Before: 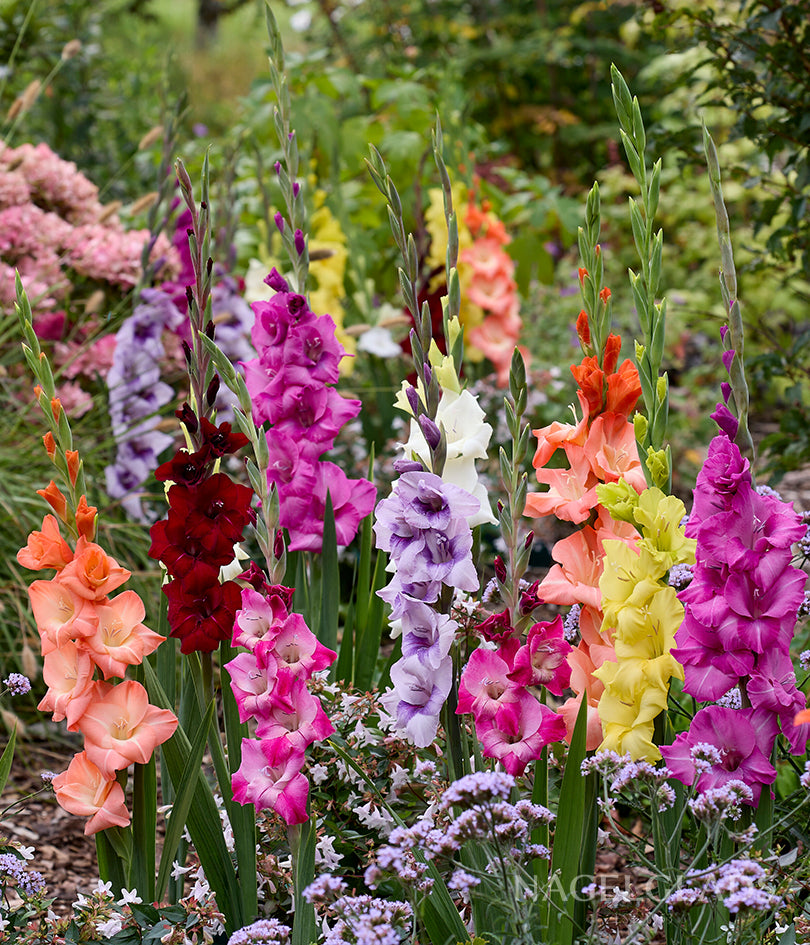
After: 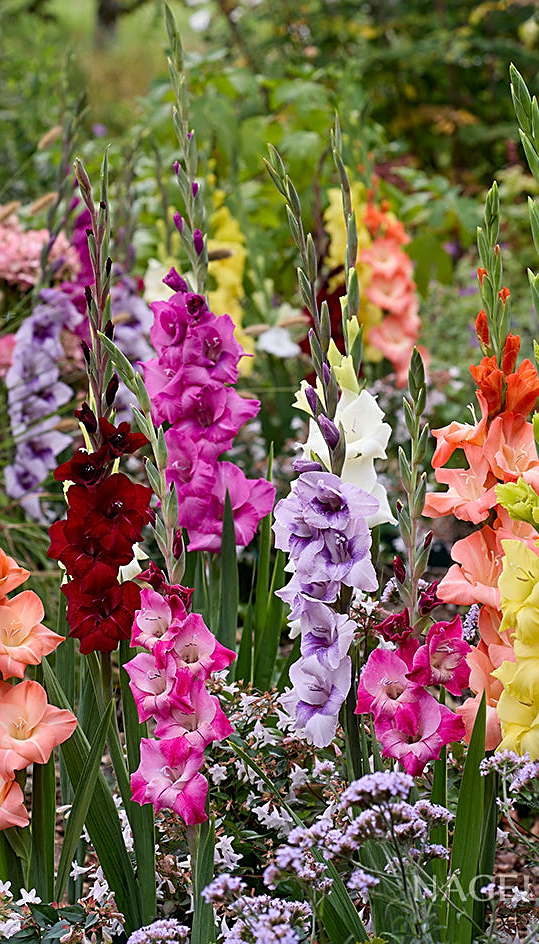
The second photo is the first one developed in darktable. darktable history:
sharpen: on, module defaults
crop and rotate: left 12.573%, right 20.788%
